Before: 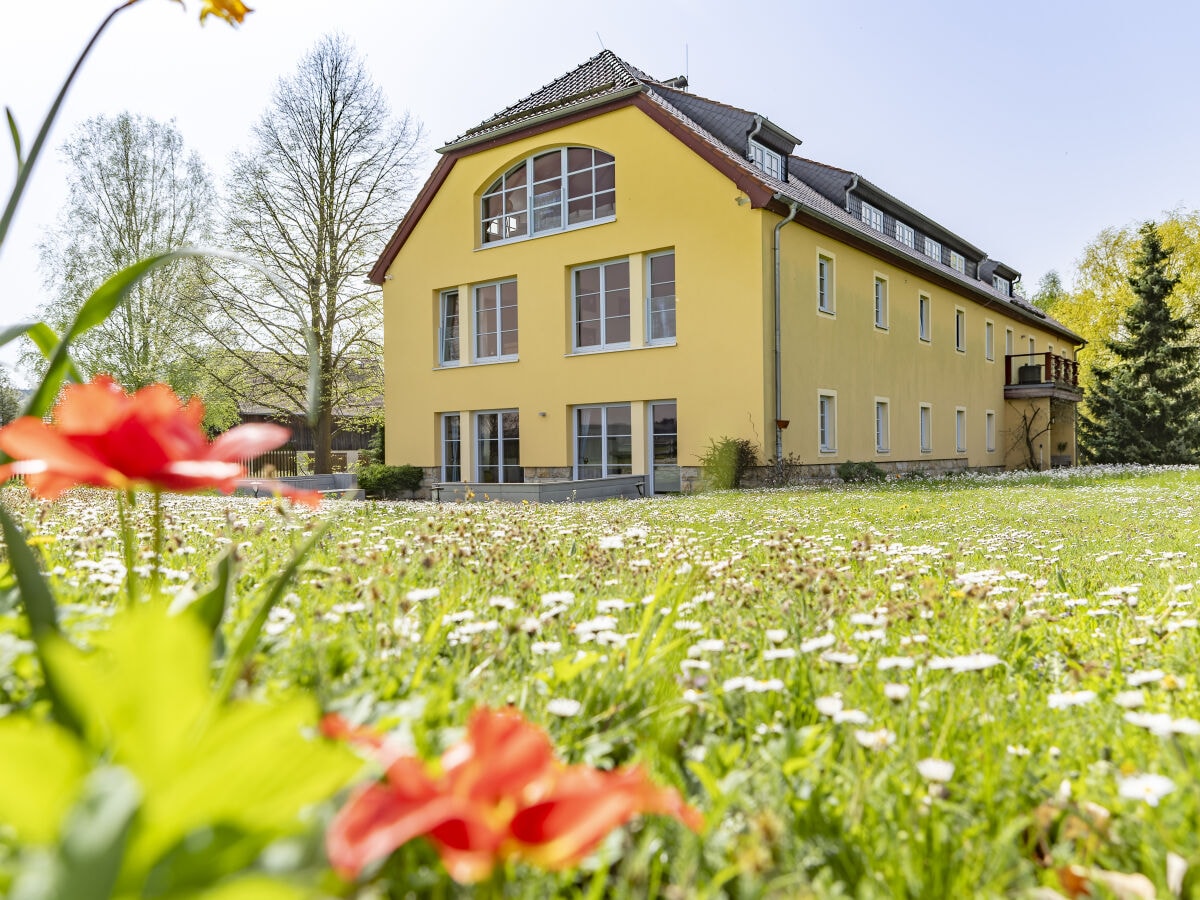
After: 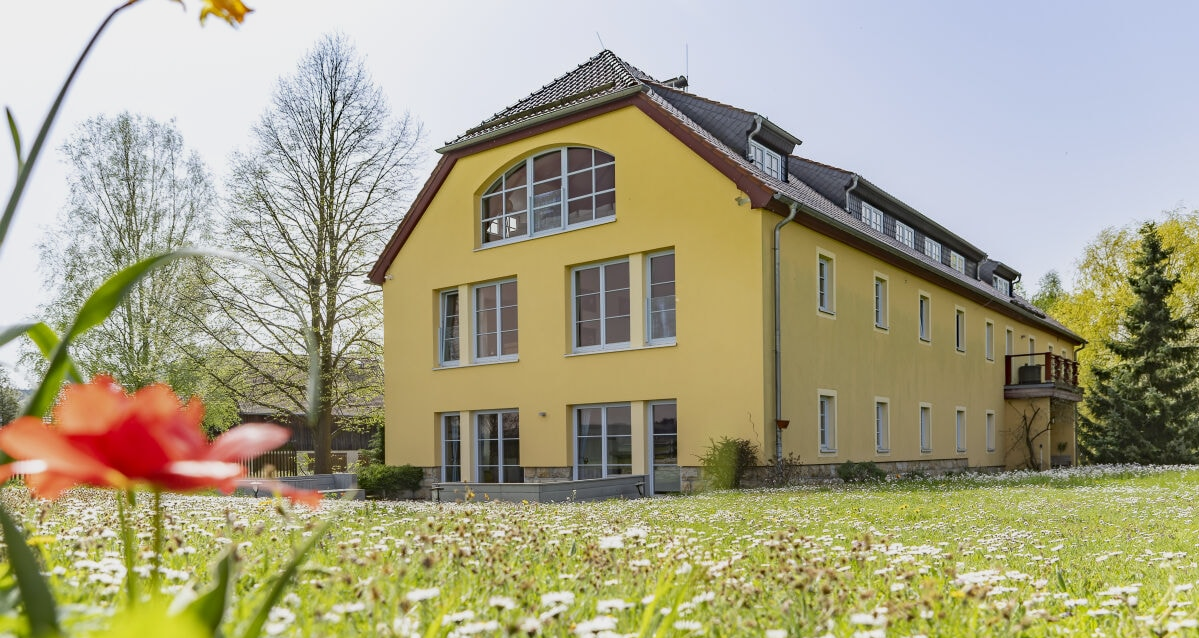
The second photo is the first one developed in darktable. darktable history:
crop: right 0%, bottom 29.107%
tone equalizer: -8 EV 0.248 EV, -7 EV 0.385 EV, -6 EV 0.415 EV, -5 EV 0.275 EV, -3 EV -0.247 EV, -2 EV -0.446 EV, -1 EV -0.423 EV, +0 EV -0.22 EV
